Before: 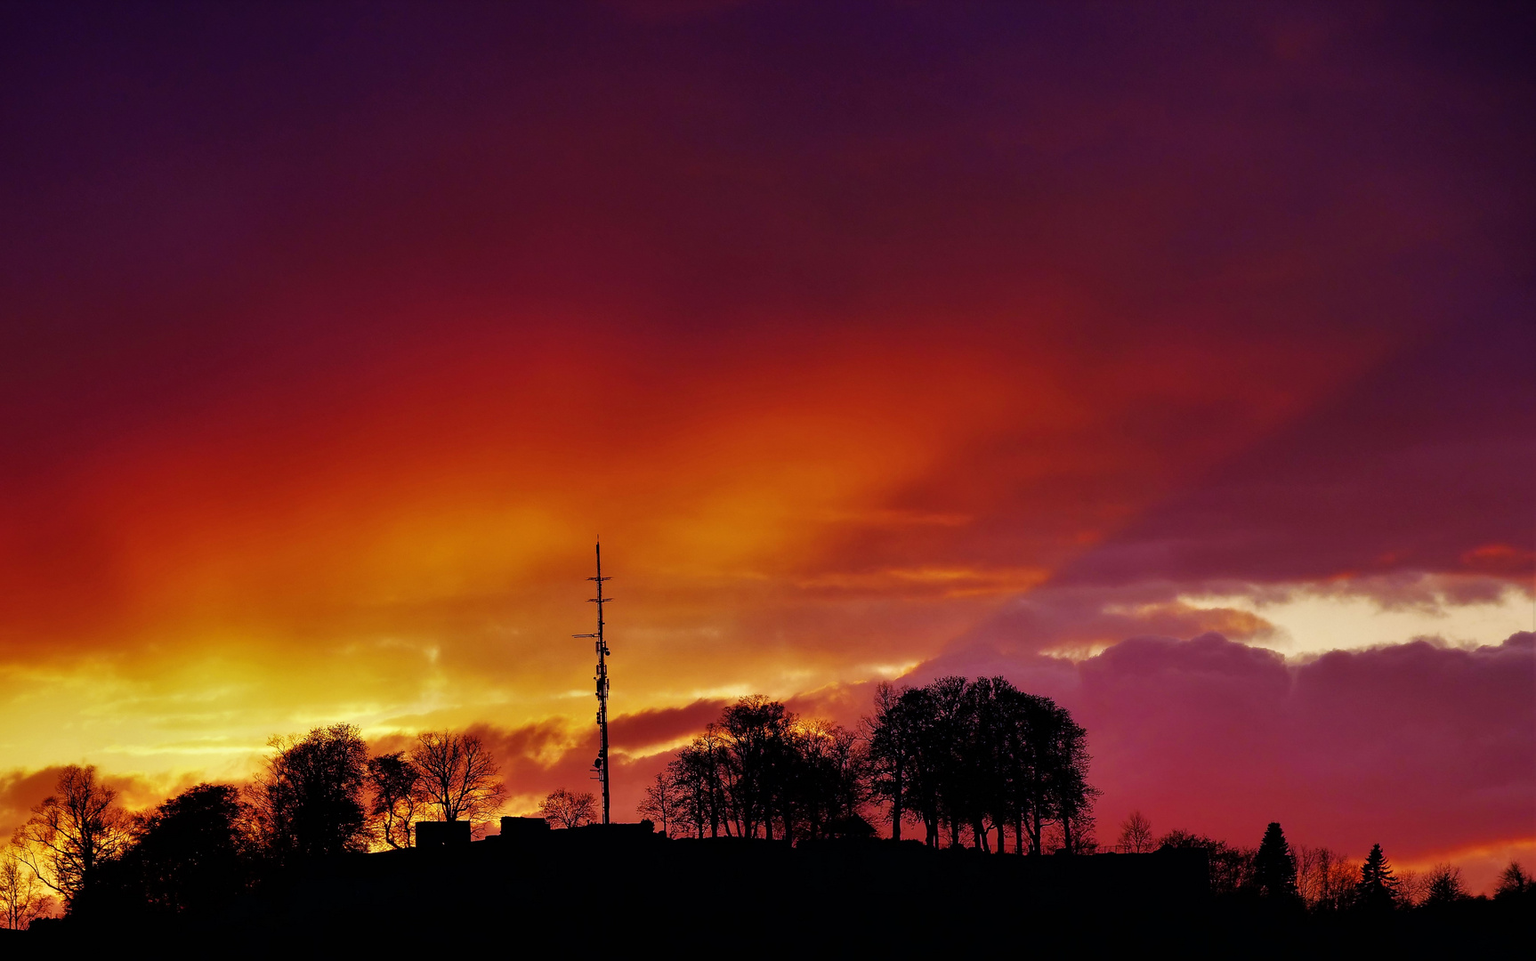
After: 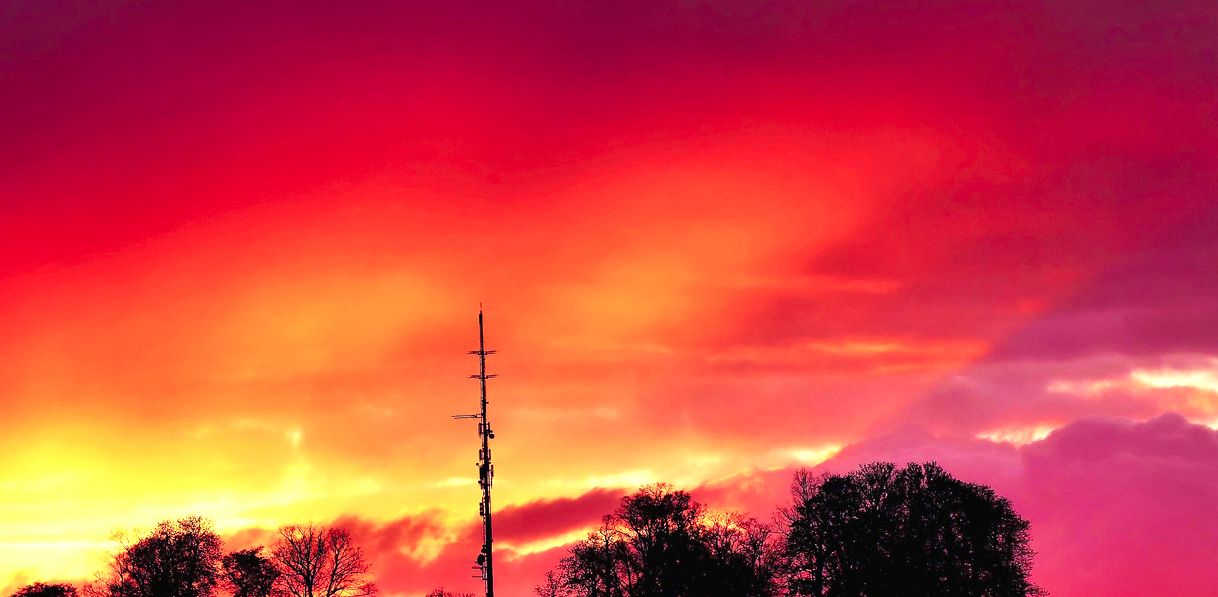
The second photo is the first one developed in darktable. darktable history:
crop: left 11.123%, top 27.61%, right 18.3%, bottom 17.034%
exposure: black level correction 0, exposure 1.1 EV, compensate highlight preservation false
tone curve: curves: ch0 [(0, 0.012) (0.056, 0.046) (0.218, 0.213) (0.606, 0.62) (0.82, 0.846) (1, 1)]; ch1 [(0, 0) (0.226, 0.261) (0.403, 0.437) (0.469, 0.472) (0.495, 0.499) (0.508, 0.503) (0.545, 0.555) (0.59, 0.598) (0.686, 0.728) (1, 1)]; ch2 [(0, 0) (0.269, 0.299) (0.459, 0.45) (0.498, 0.499) (0.523, 0.512) (0.568, 0.558) (0.634, 0.617) (0.698, 0.677) (0.806, 0.769) (1, 1)], color space Lab, independent channels, preserve colors none
